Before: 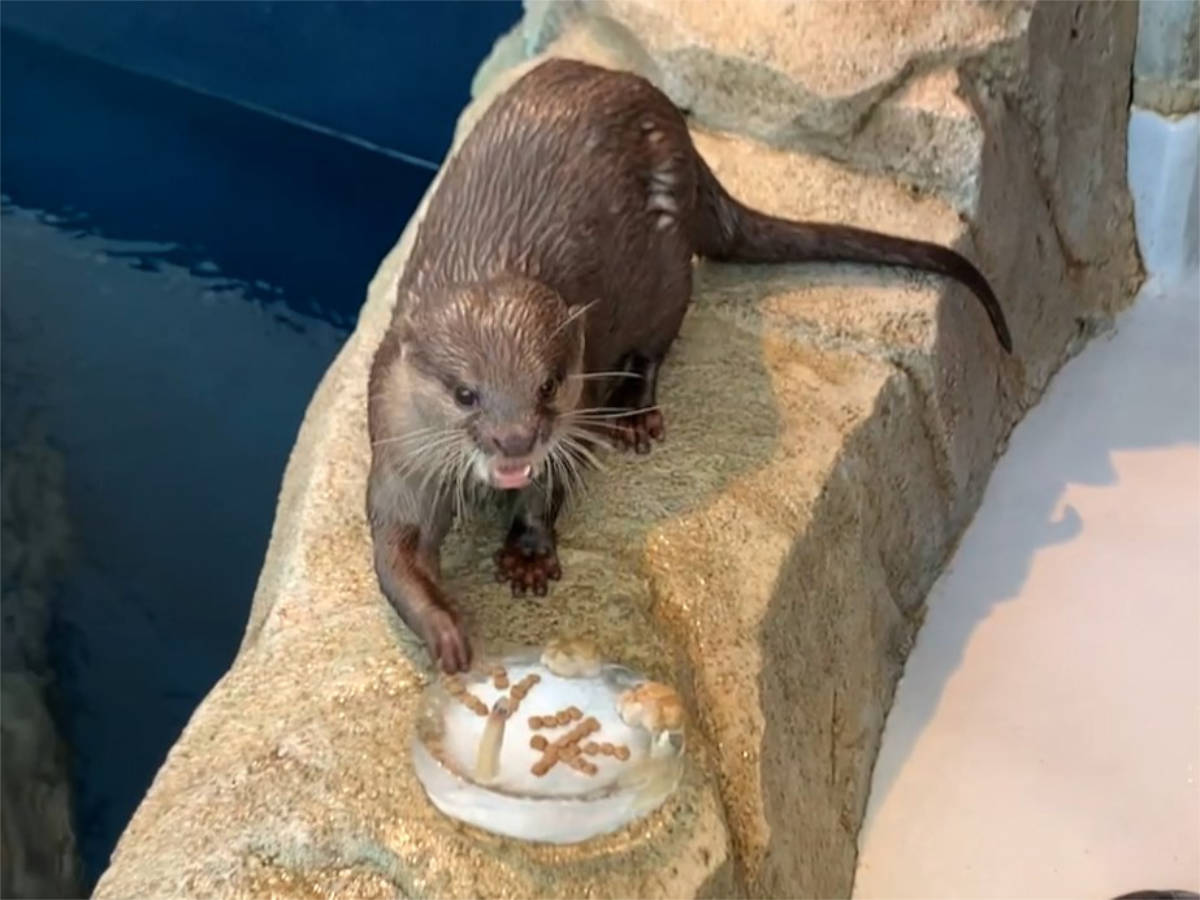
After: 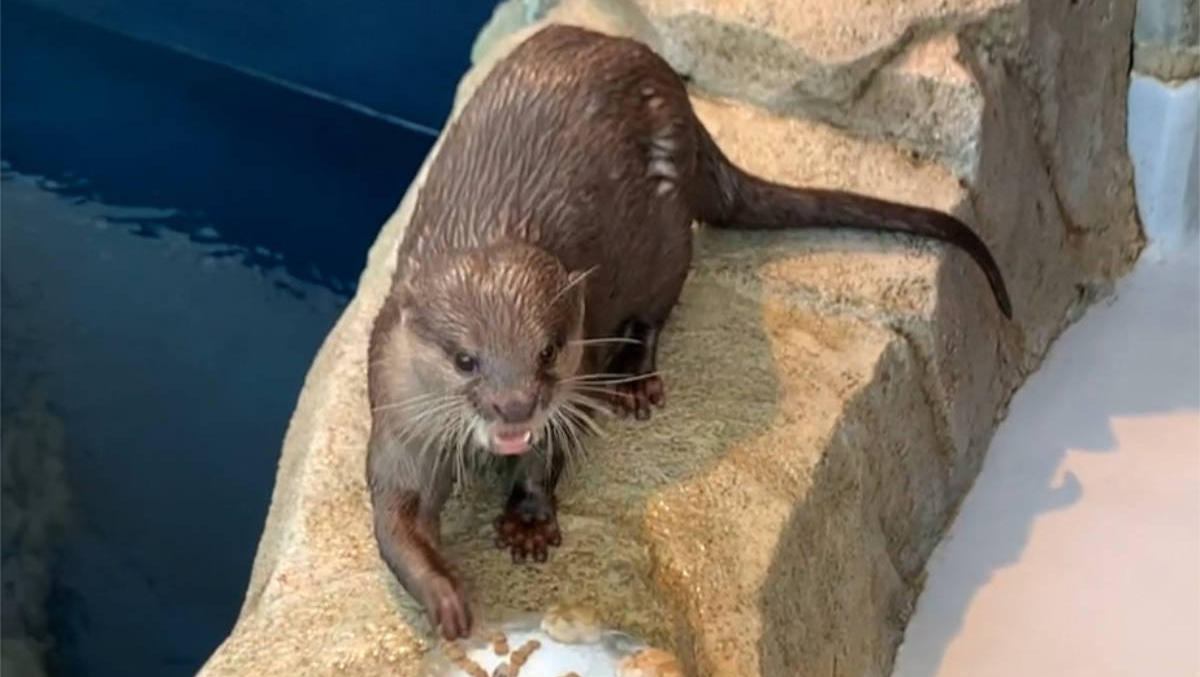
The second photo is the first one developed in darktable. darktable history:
crop: top 3.845%, bottom 20.931%
